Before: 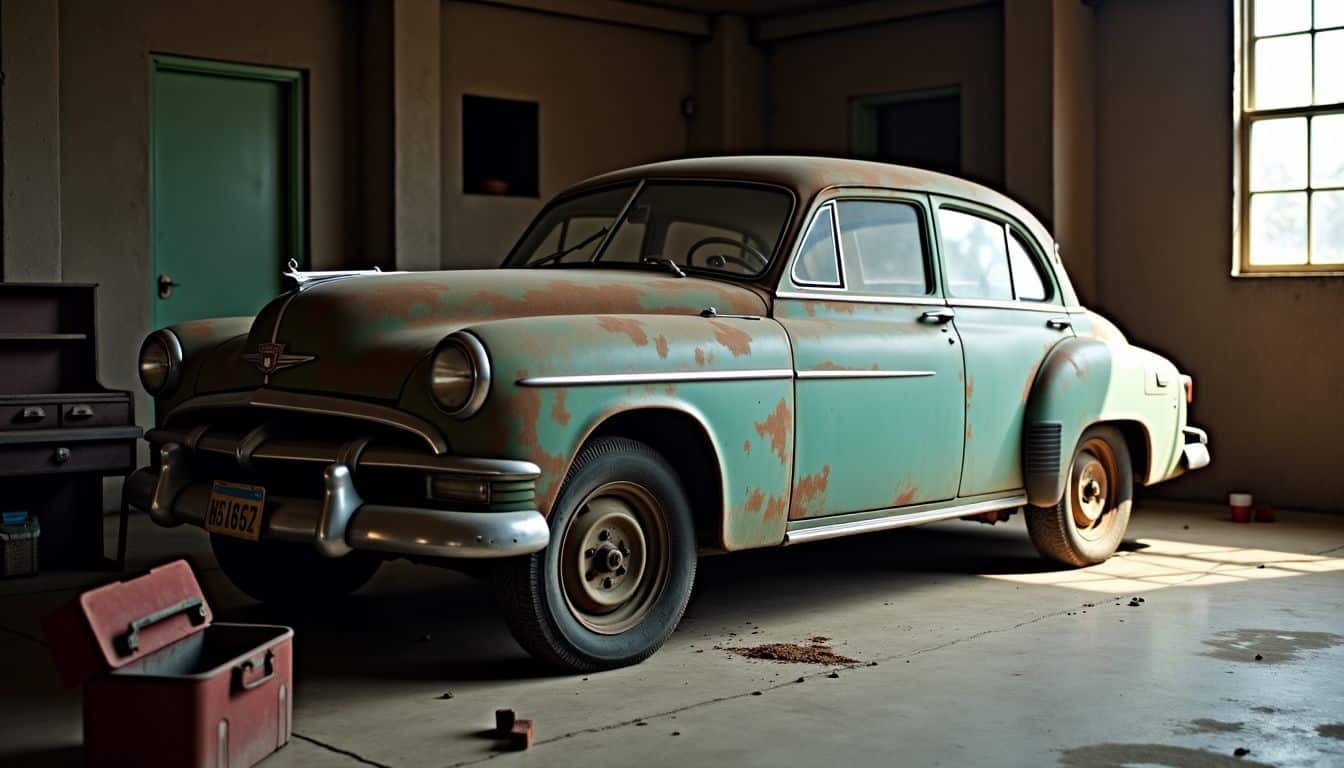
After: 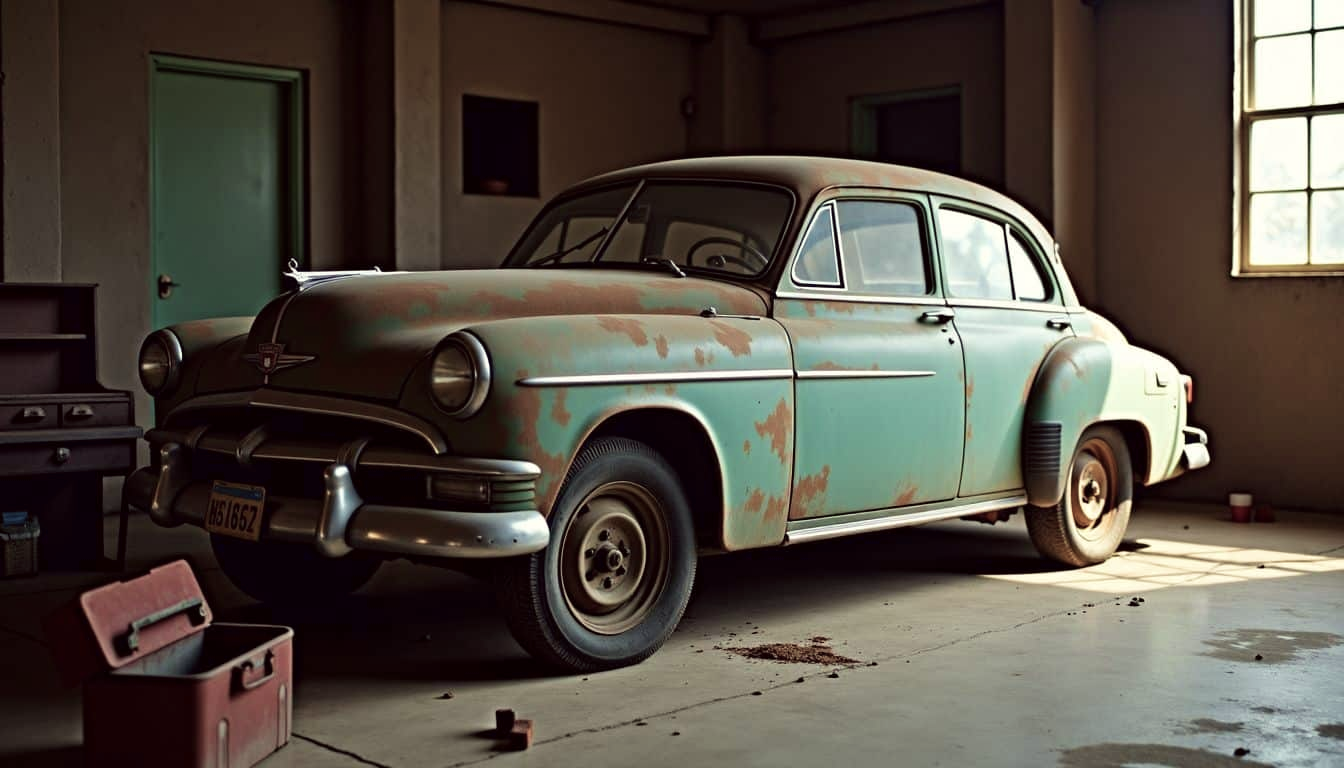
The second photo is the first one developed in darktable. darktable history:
color correction: highlights a* -0.973, highlights b* 4.57, shadows a* 3.6
velvia: on, module defaults
color balance rgb: perceptual saturation grading › global saturation -32.086%
